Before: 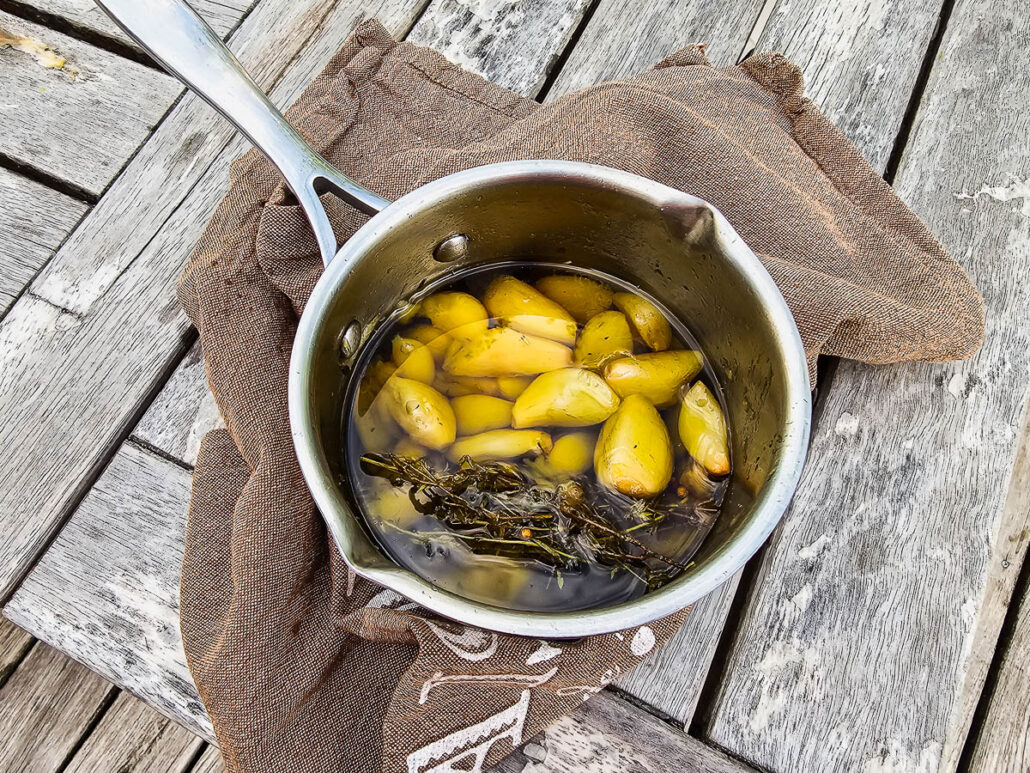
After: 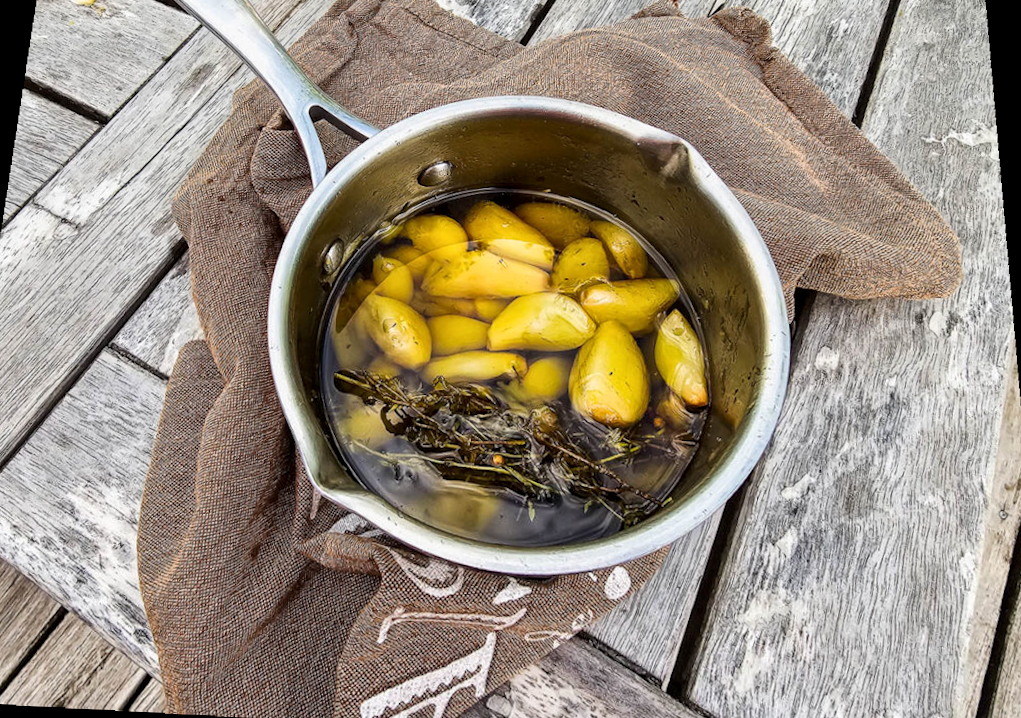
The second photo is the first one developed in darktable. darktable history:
local contrast: highlights 100%, shadows 100%, detail 120%, midtone range 0.2
rotate and perspective: rotation 0.128°, lens shift (vertical) -0.181, lens shift (horizontal) -0.044, shear 0.001, automatic cropping off
crop and rotate: angle -1.96°, left 3.097%, top 4.154%, right 1.586%, bottom 0.529%
